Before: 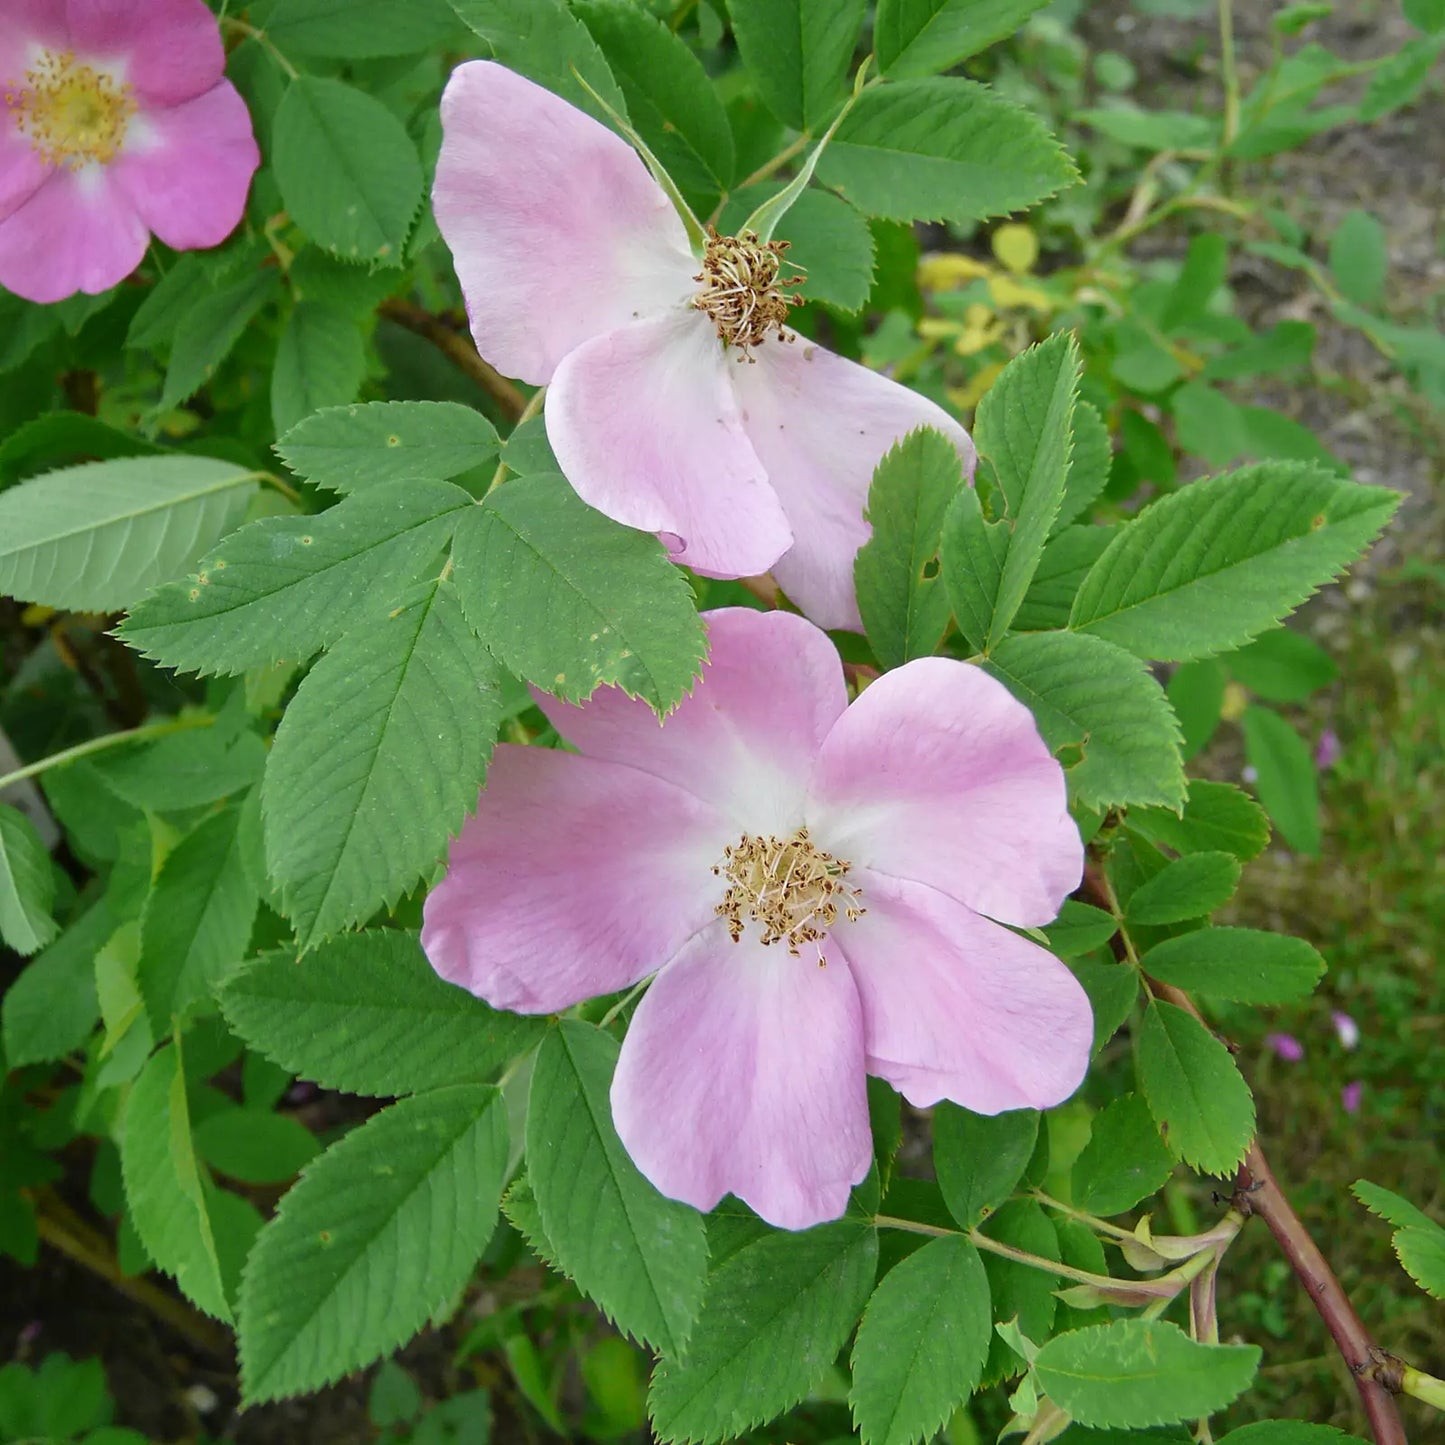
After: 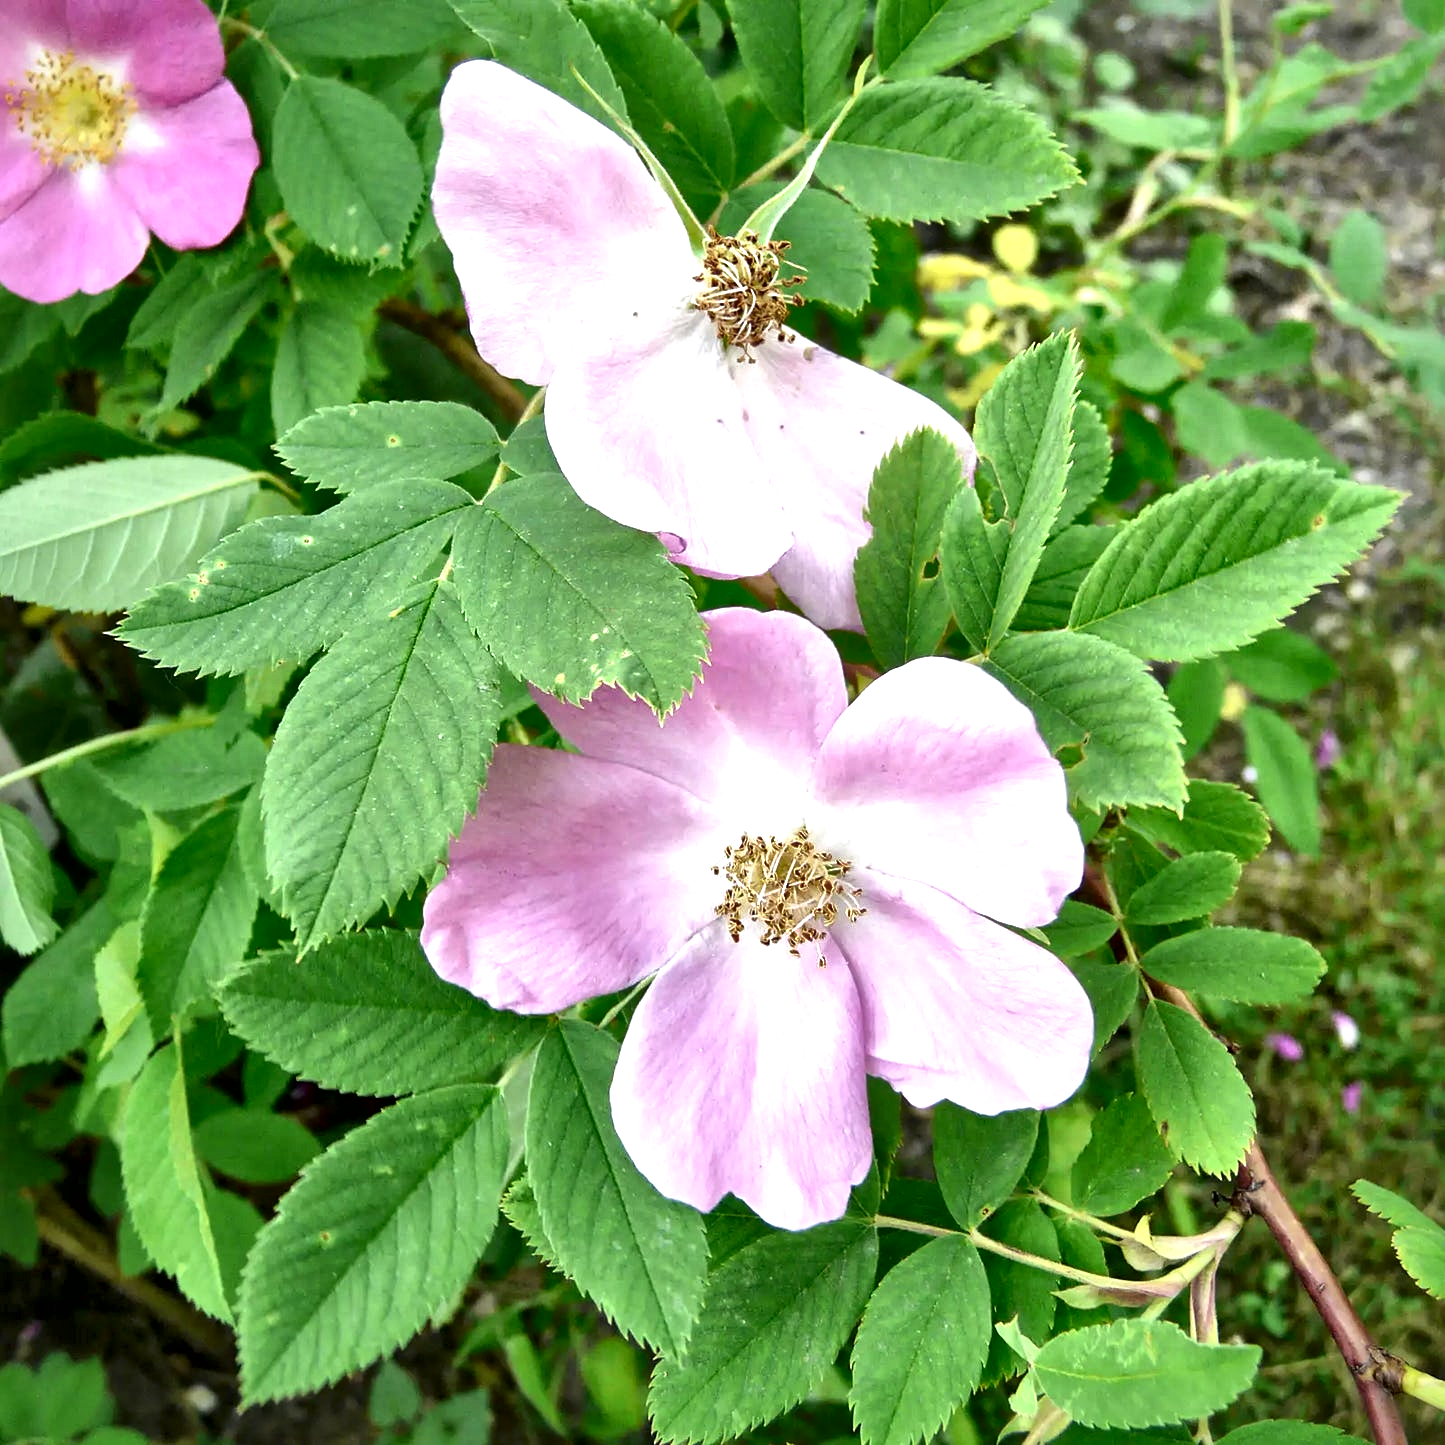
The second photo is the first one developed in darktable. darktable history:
exposure: black level correction 0, exposure 0.7 EV, compensate exposure bias true, compensate highlight preservation false
local contrast: mode bilateral grid, contrast 44, coarseness 69, detail 214%, midtone range 0.2
